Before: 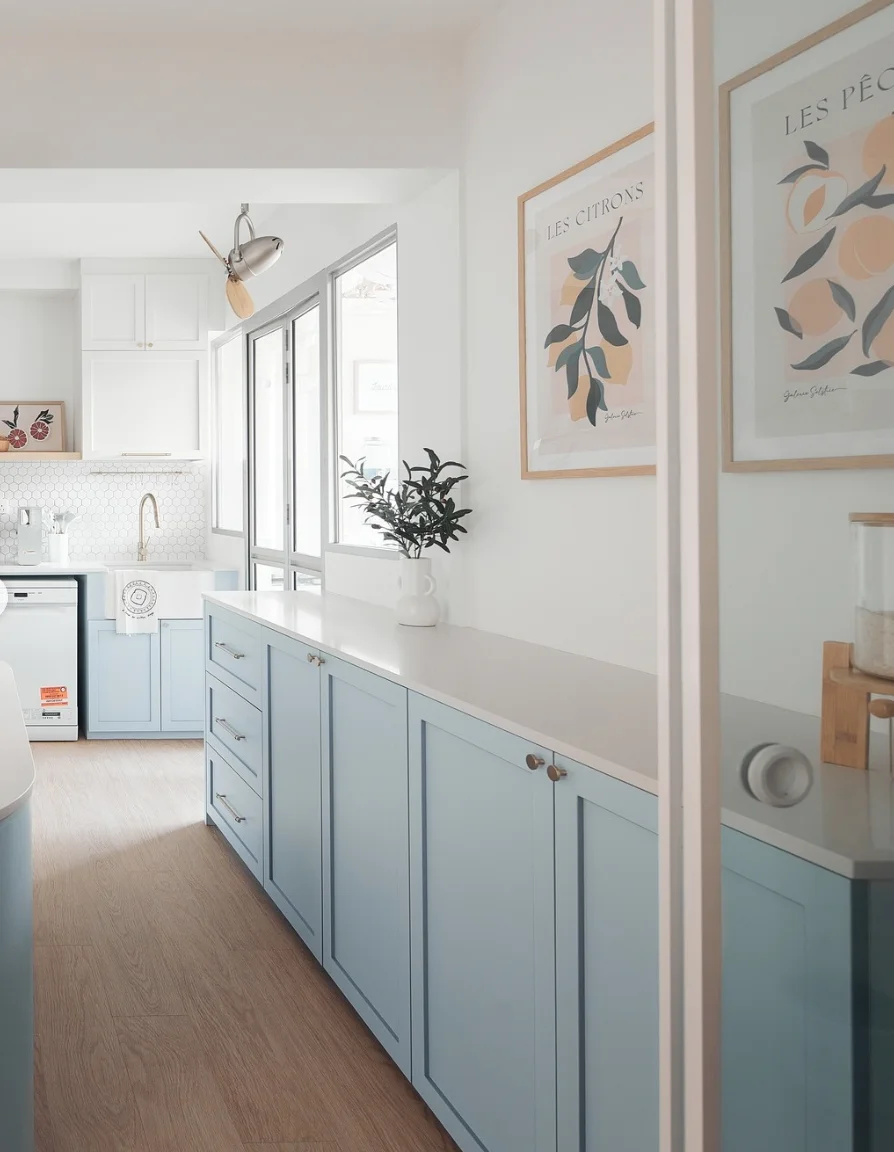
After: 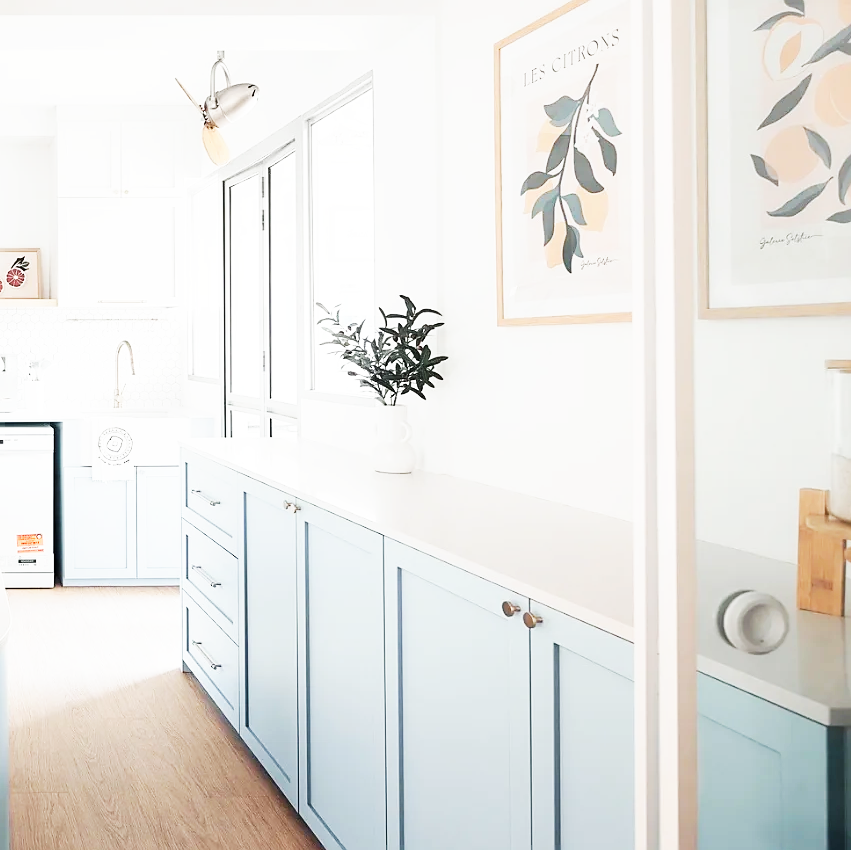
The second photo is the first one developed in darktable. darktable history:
sharpen: radius 1.811, amount 0.396, threshold 1.239
base curve: curves: ch0 [(0, 0) (0.007, 0.004) (0.027, 0.03) (0.046, 0.07) (0.207, 0.54) (0.442, 0.872) (0.673, 0.972) (1, 1)], preserve colors none
crop and rotate: left 2.789%, top 13.344%, right 1.947%, bottom 12.852%
